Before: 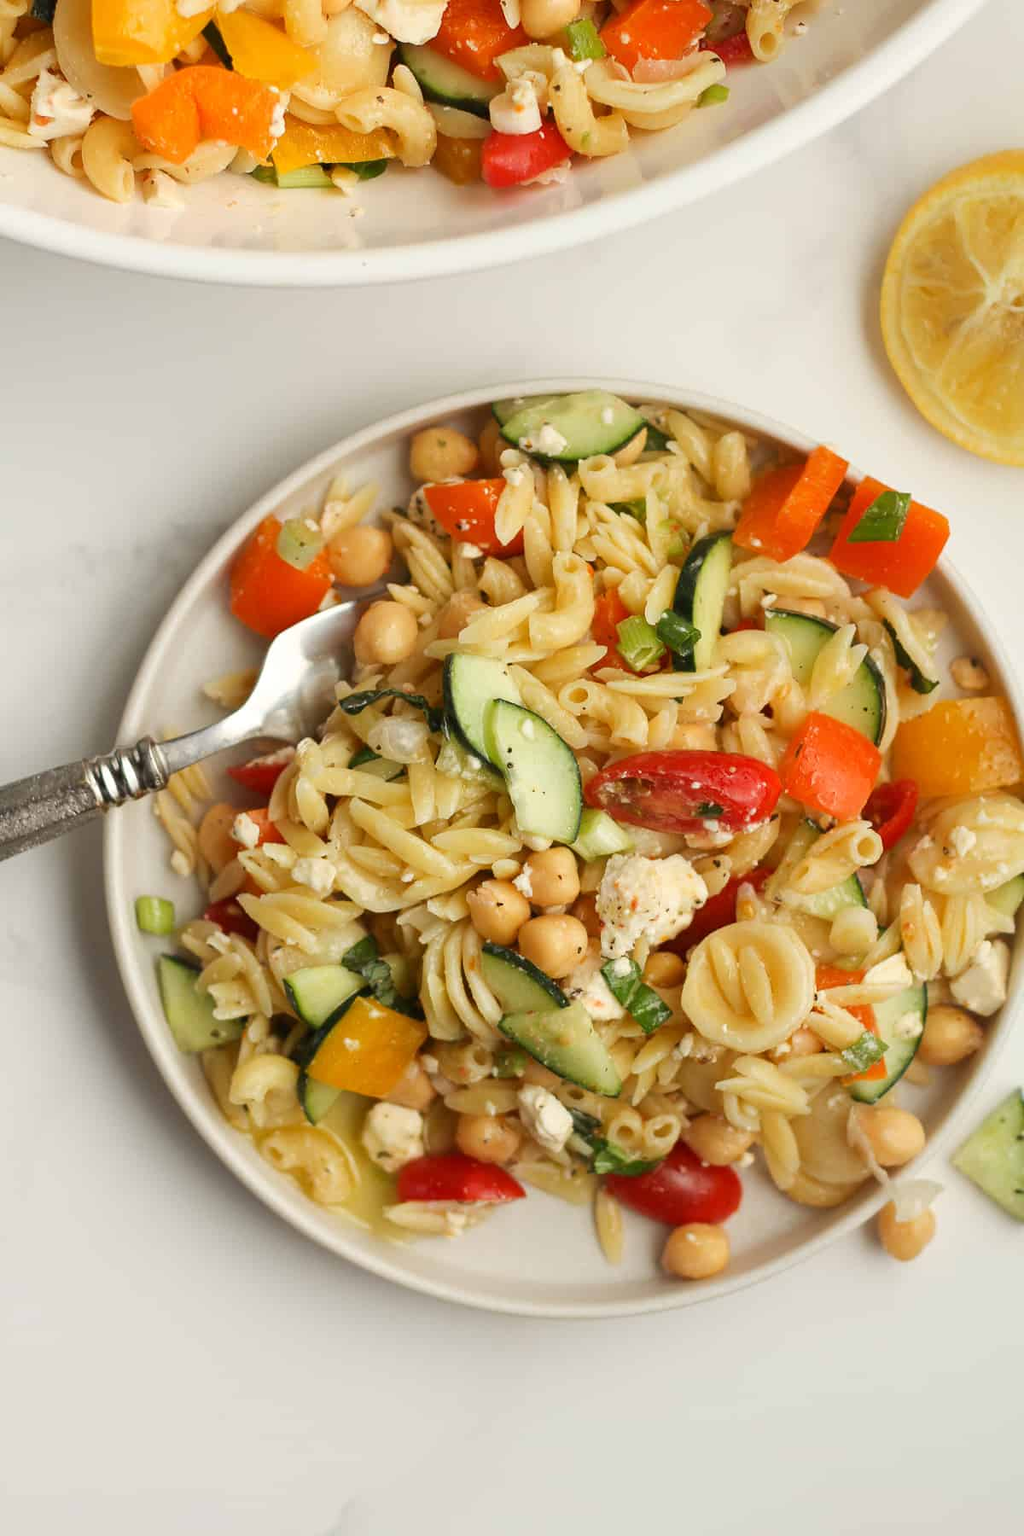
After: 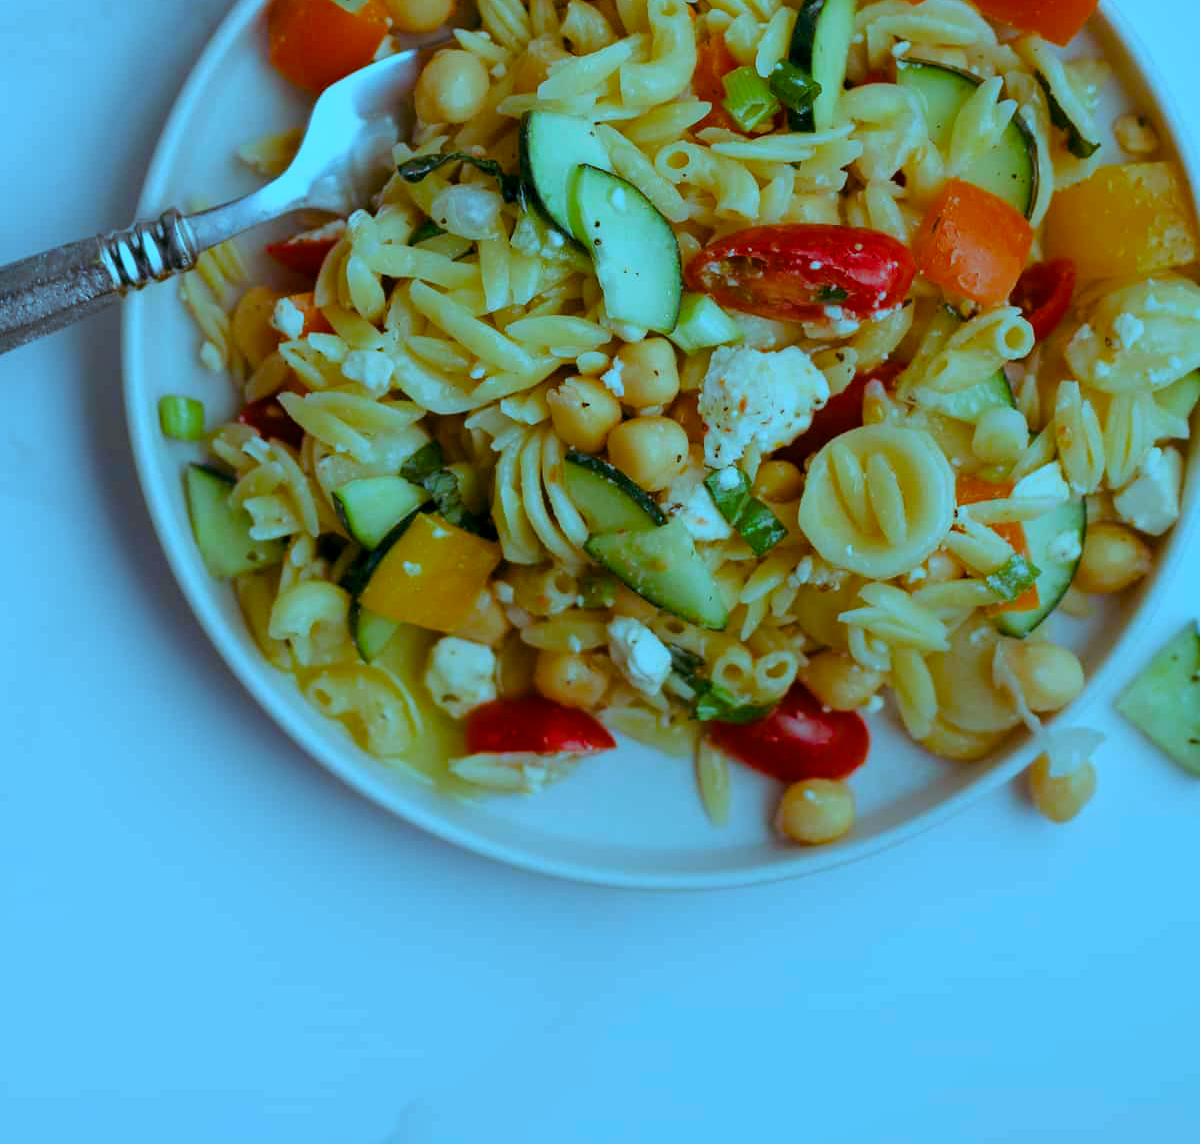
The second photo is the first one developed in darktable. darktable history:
white balance: red 0.871, blue 1.249
color balance rgb: shadows lift › luminance -7.7%, shadows lift › chroma 2.13%, shadows lift › hue 165.27°, power › luminance -7.77%, power › chroma 1.34%, power › hue 330.55°, highlights gain › luminance -33.33%, highlights gain › chroma 5.68%, highlights gain › hue 217.2°, global offset › luminance -0.33%, global offset › chroma 0.11%, global offset › hue 165.27°, perceptual saturation grading › global saturation 27.72%, perceptual saturation grading › highlights -25%, perceptual saturation grading › mid-tones 25%, perceptual saturation grading › shadows 50%
crop and rotate: top 36.435%
